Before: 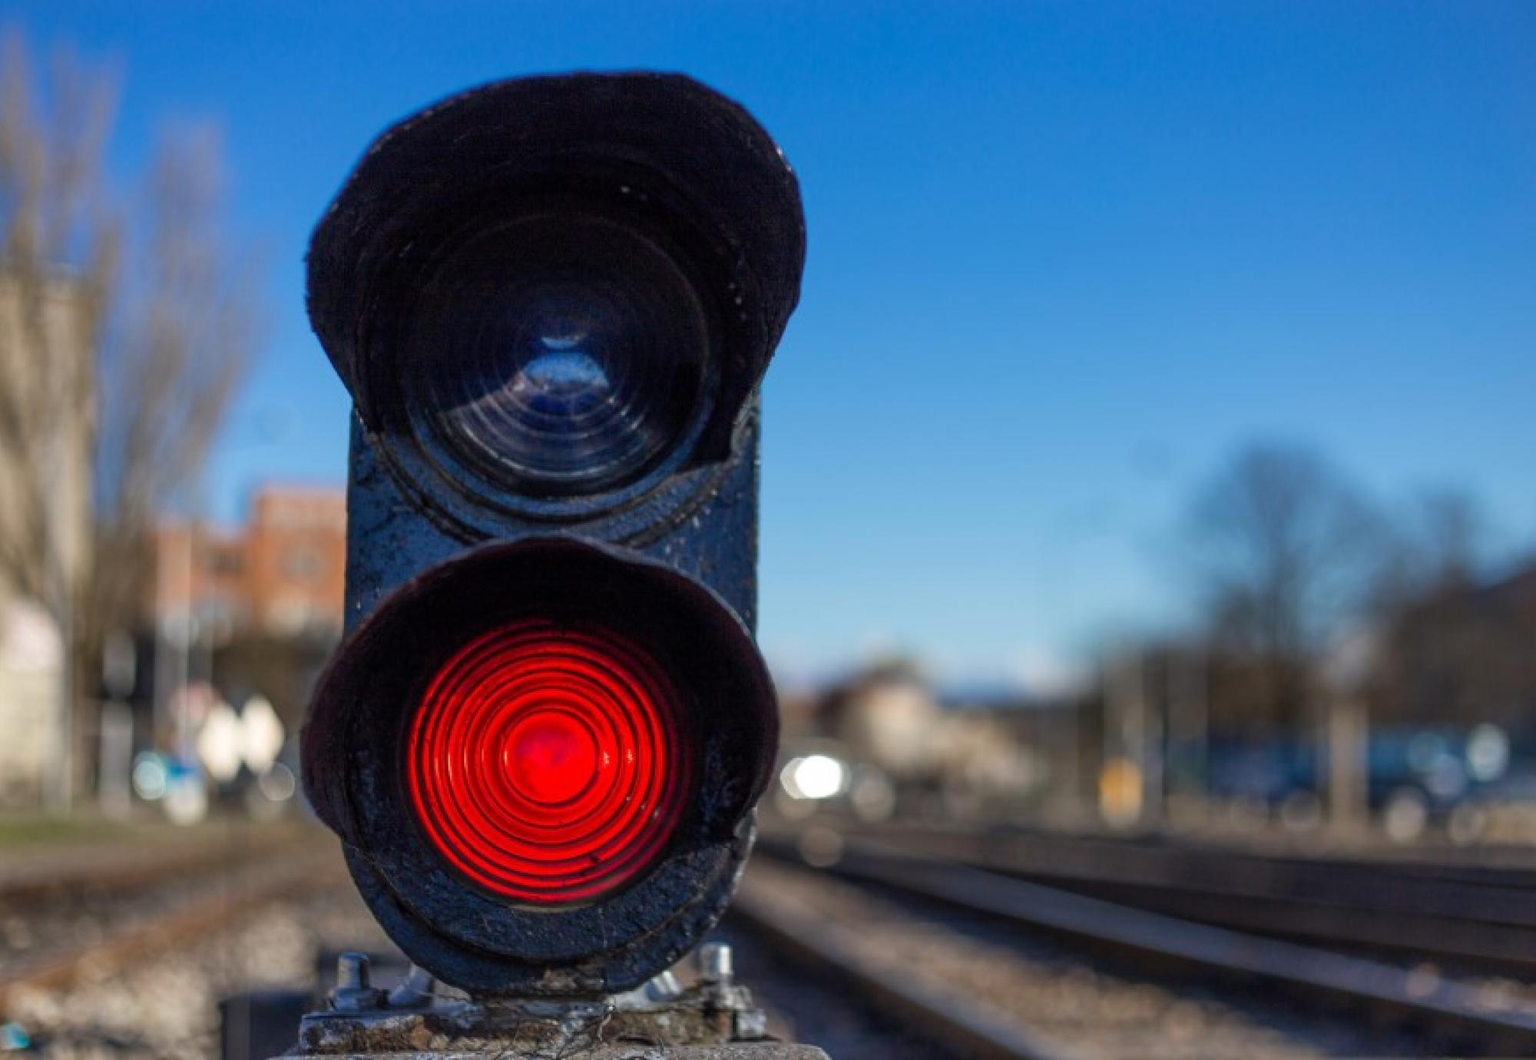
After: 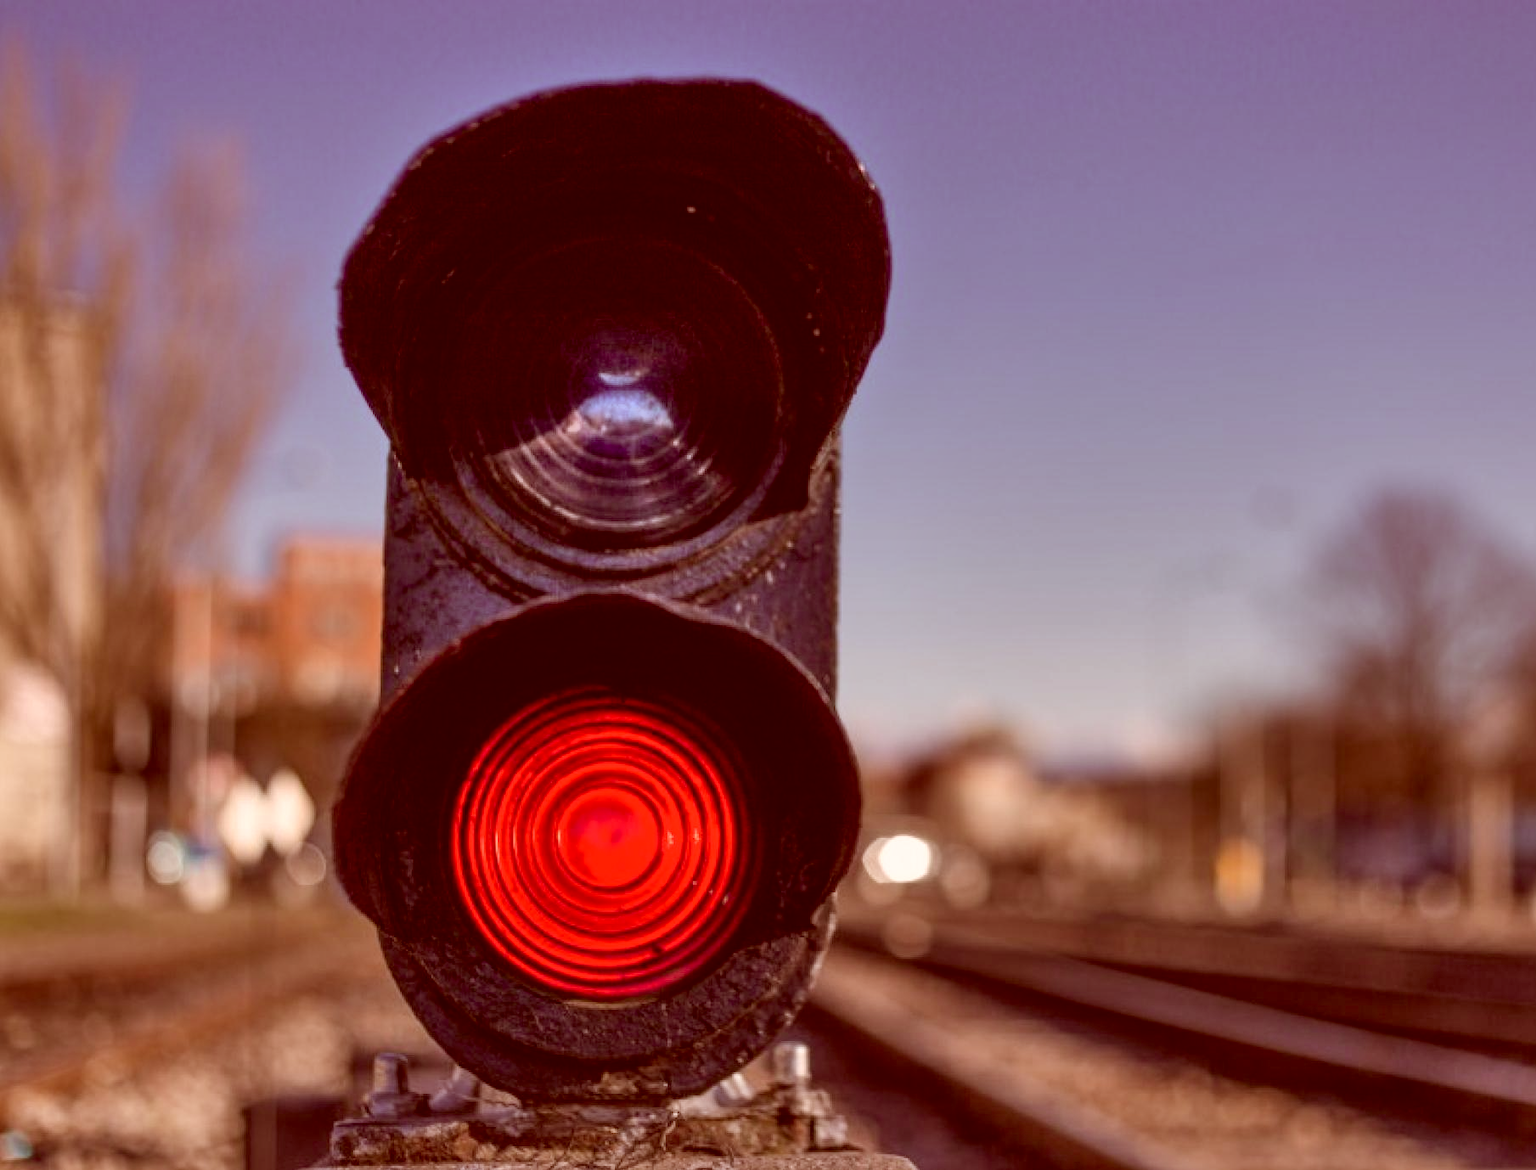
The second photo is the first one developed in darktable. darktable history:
crop: right 9.517%, bottom 0.017%
shadows and highlights: white point adjustment 0.026, soften with gaussian
color correction: highlights a* 9.14, highlights b* 8.72, shadows a* 39.62, shadows b* 39.36, saturation 0.801
